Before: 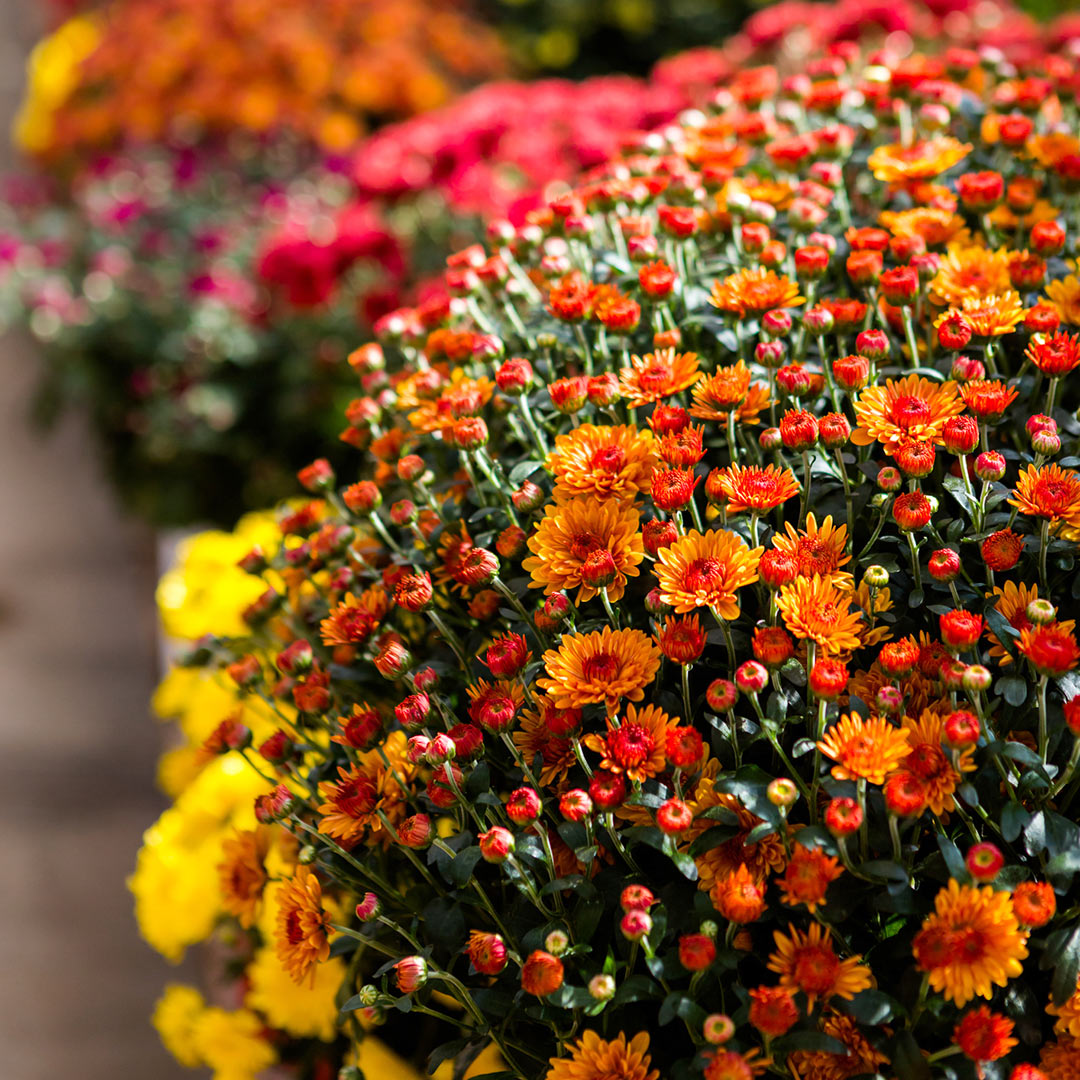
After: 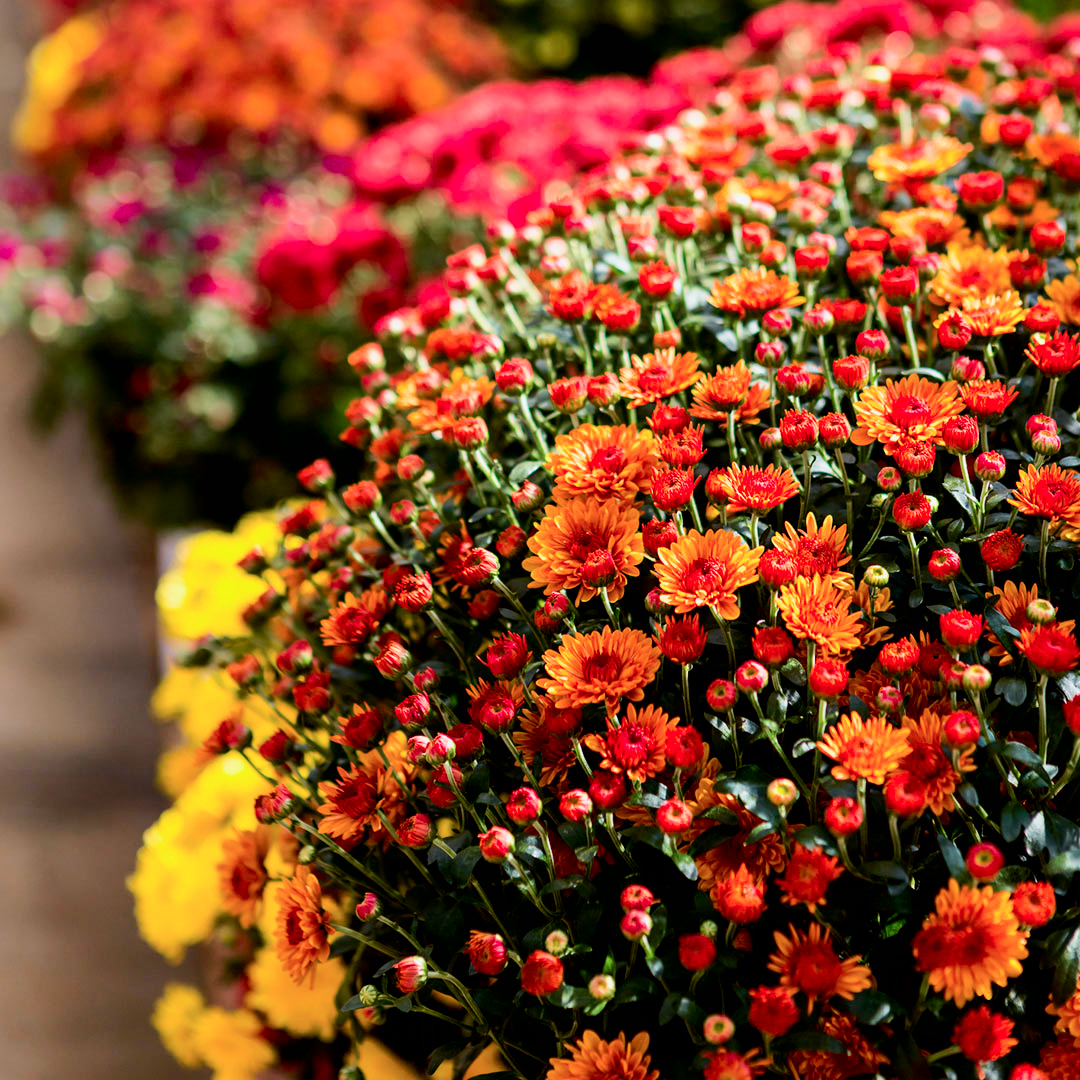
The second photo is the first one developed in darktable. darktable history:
tone curve: curves: ch0 [(0, 0) (0.058, 0.027) (0.214, 0.183) (0.304, 0.288) (0.51, 0.549) (0.658, 0.7) (0.741, 0.775) (0.844, 0.866) (0.986, 0.957)]; ch1 [(0, 0) (0.172, 0.123) (0.312, 0.296) (0.437, 0.429) (0.471, 0.469) (0.502, 0.5) (0.513, 0.515) (0.572, 0.603) (0.617, 0.653) (0.68, 0.724) (0.889, 0.924) (1, 1)]; ch2 [(0, 0) (0.411, 0.424) (0.489, 0.49) (0.502, 0.5) (0.517, 0.519) (0.549, 0.578) (0.604, 0.628) (0.693, 0.686) (1, 1)], color space Lab, independent channels, preserve colors none
exposure: black level correction 0.004, exposure 0.014 EV, compensate highlight preservation false
